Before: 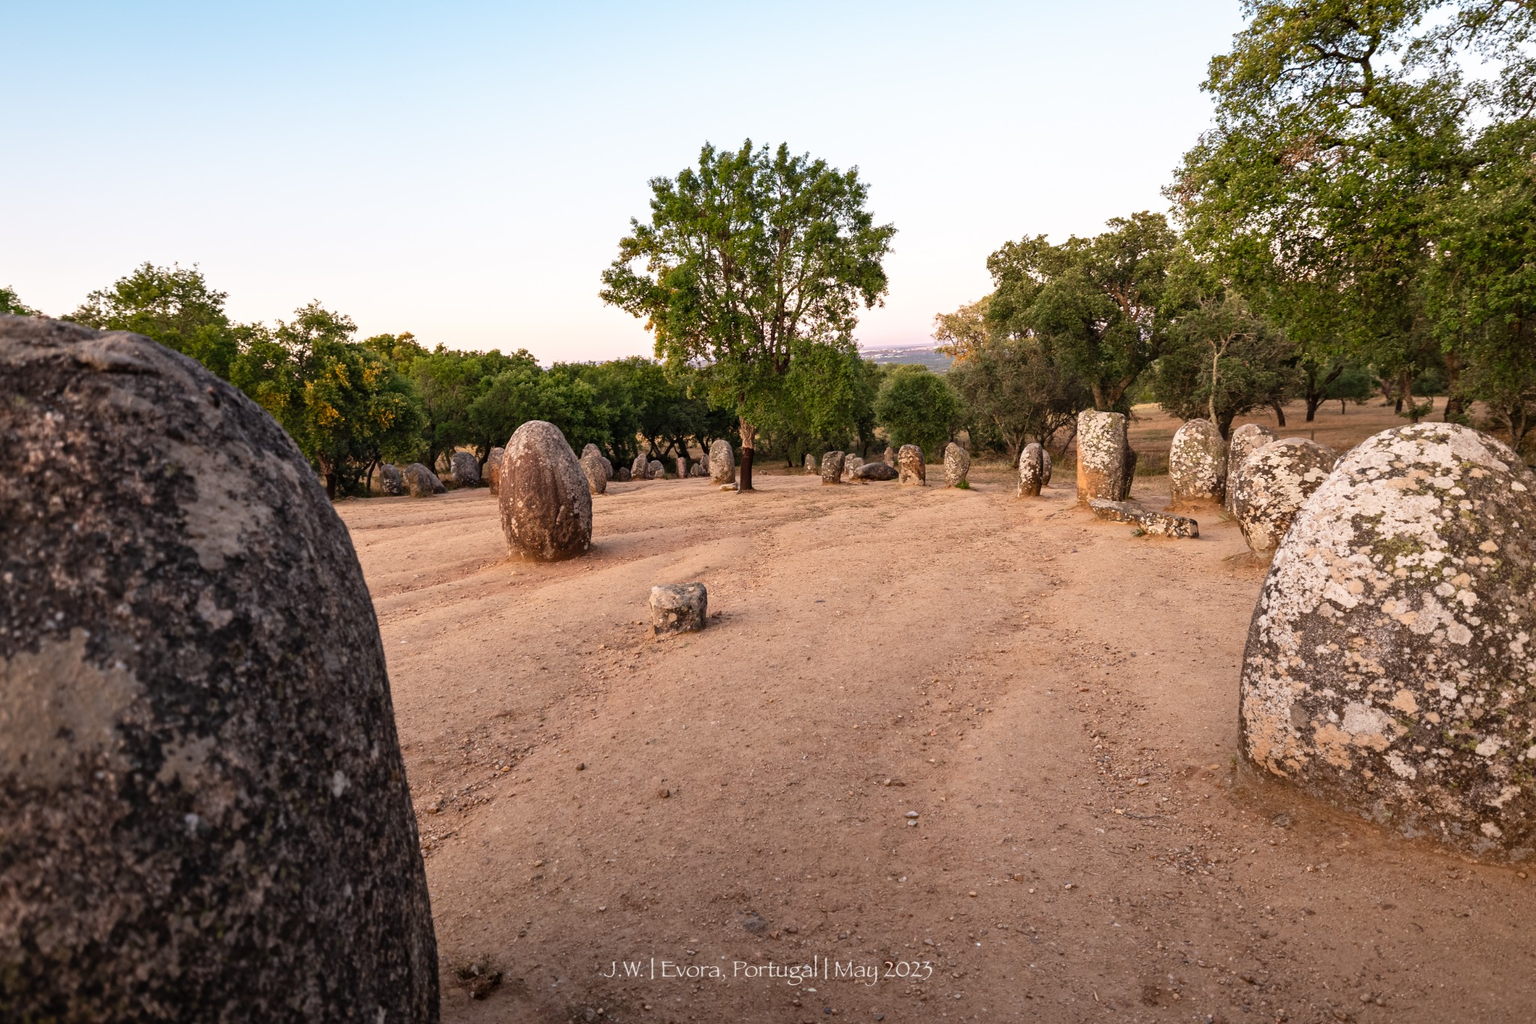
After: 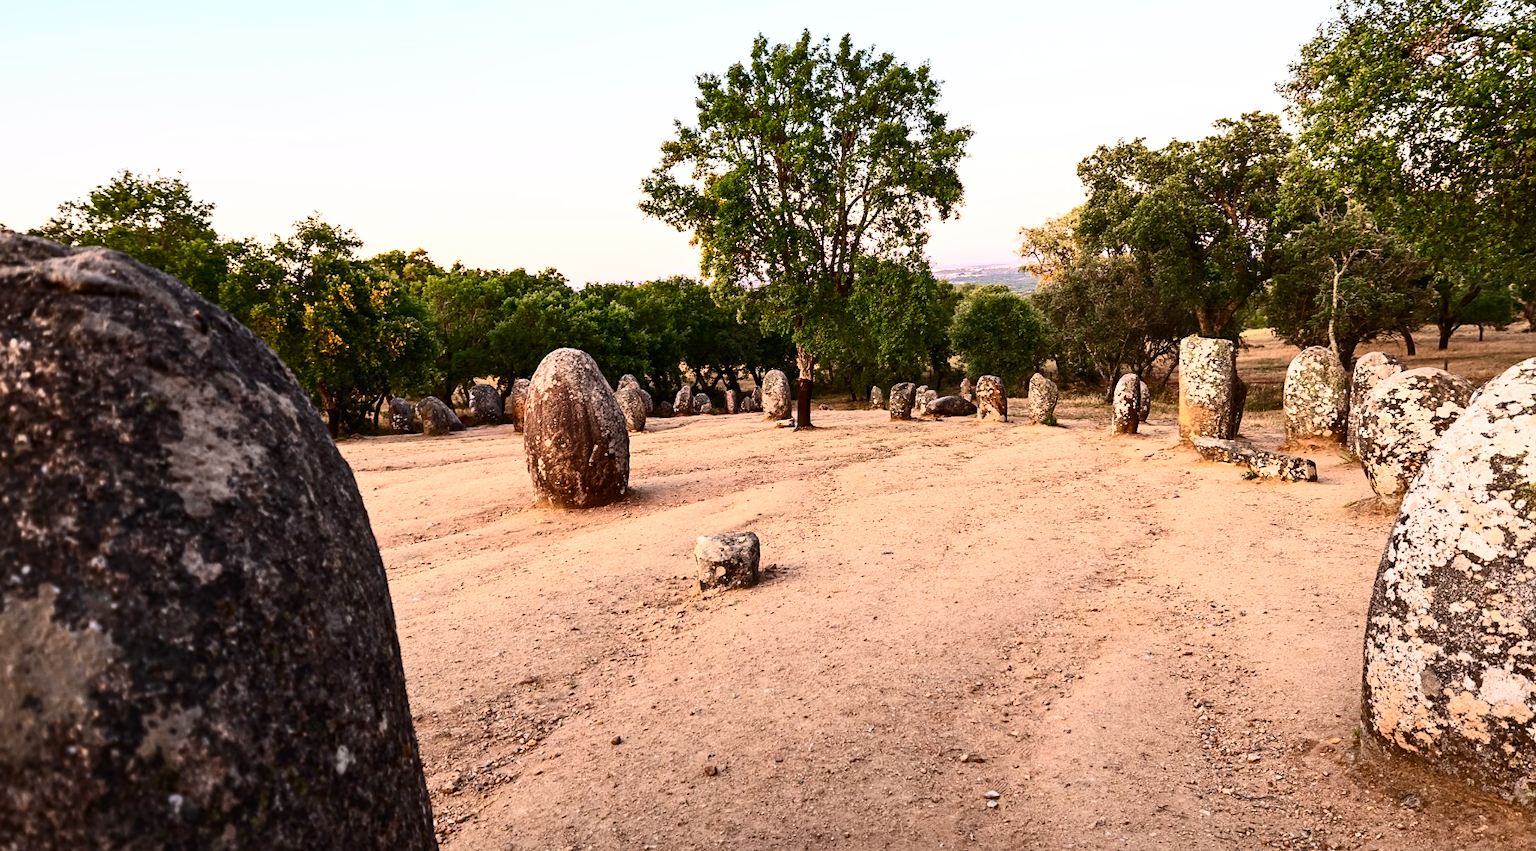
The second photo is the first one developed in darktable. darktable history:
crop and rotate: left 2.441%, top 11.135%, right 9.287%, bottom 15.444%
contrast brightness saturation: contrast 0.408, brightness 0.107, saturation 0.209
sharpen: amount 0.202
